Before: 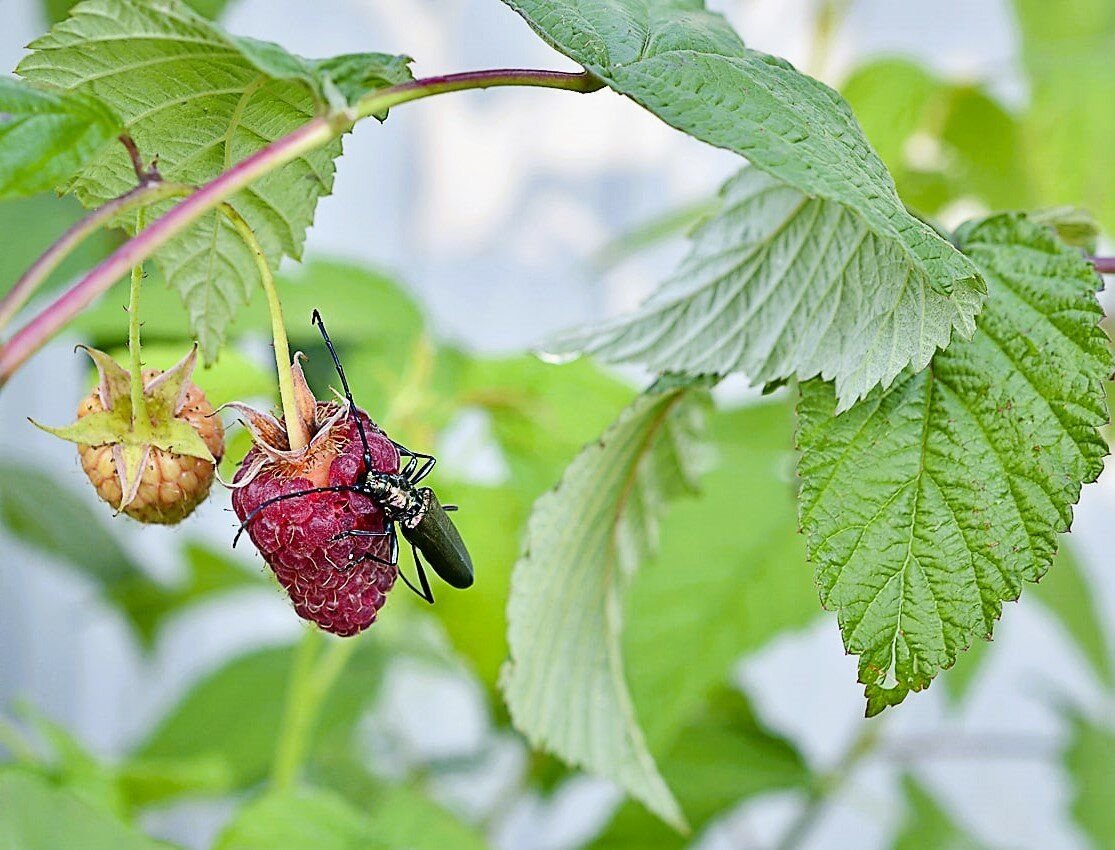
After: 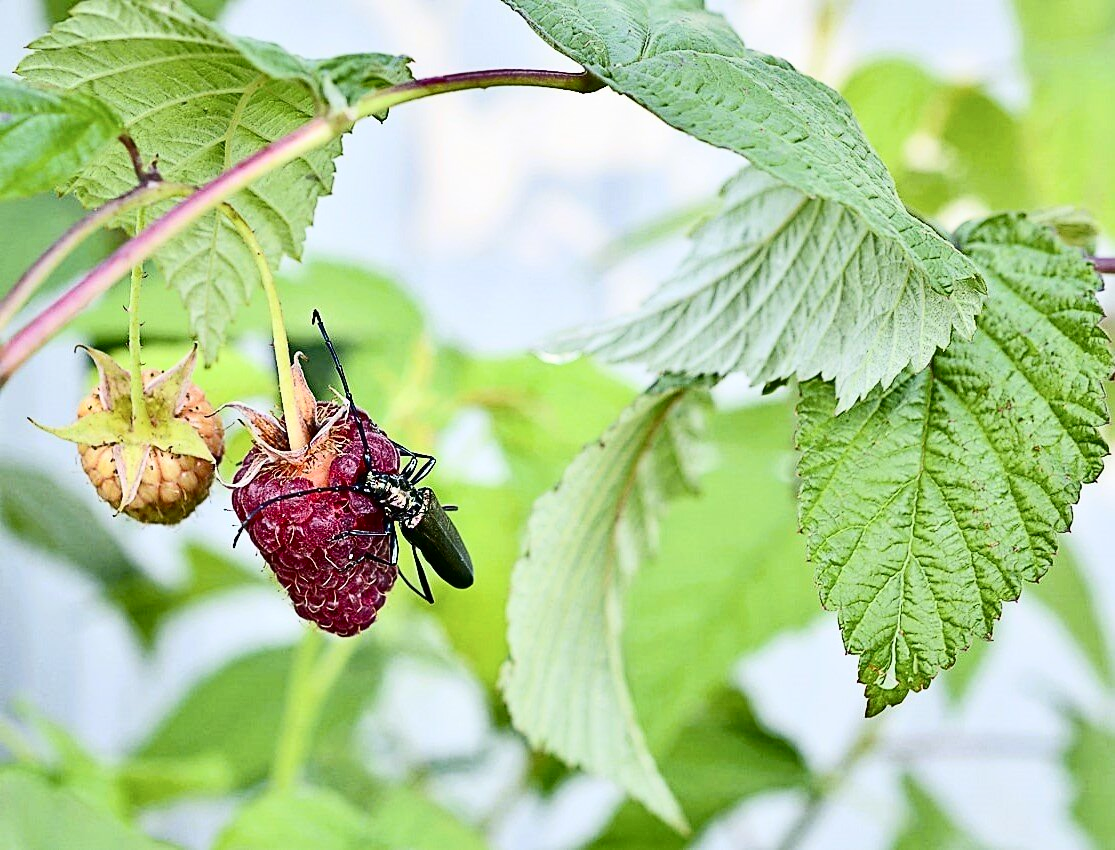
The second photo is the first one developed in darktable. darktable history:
contrast brightness saturation: contrast 0.298
